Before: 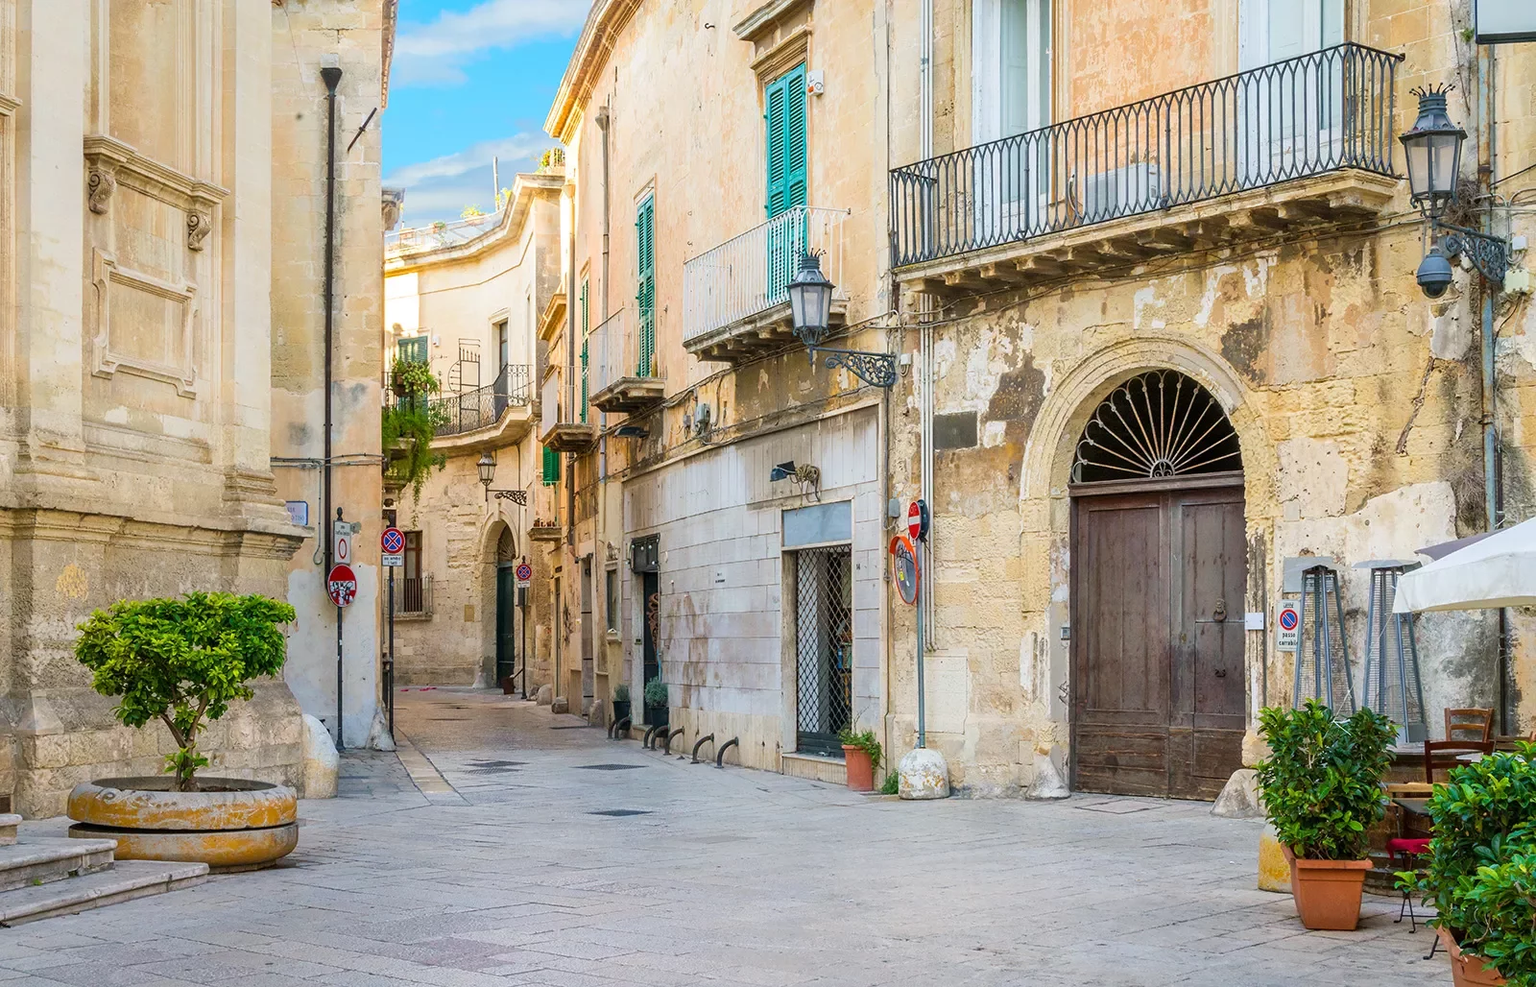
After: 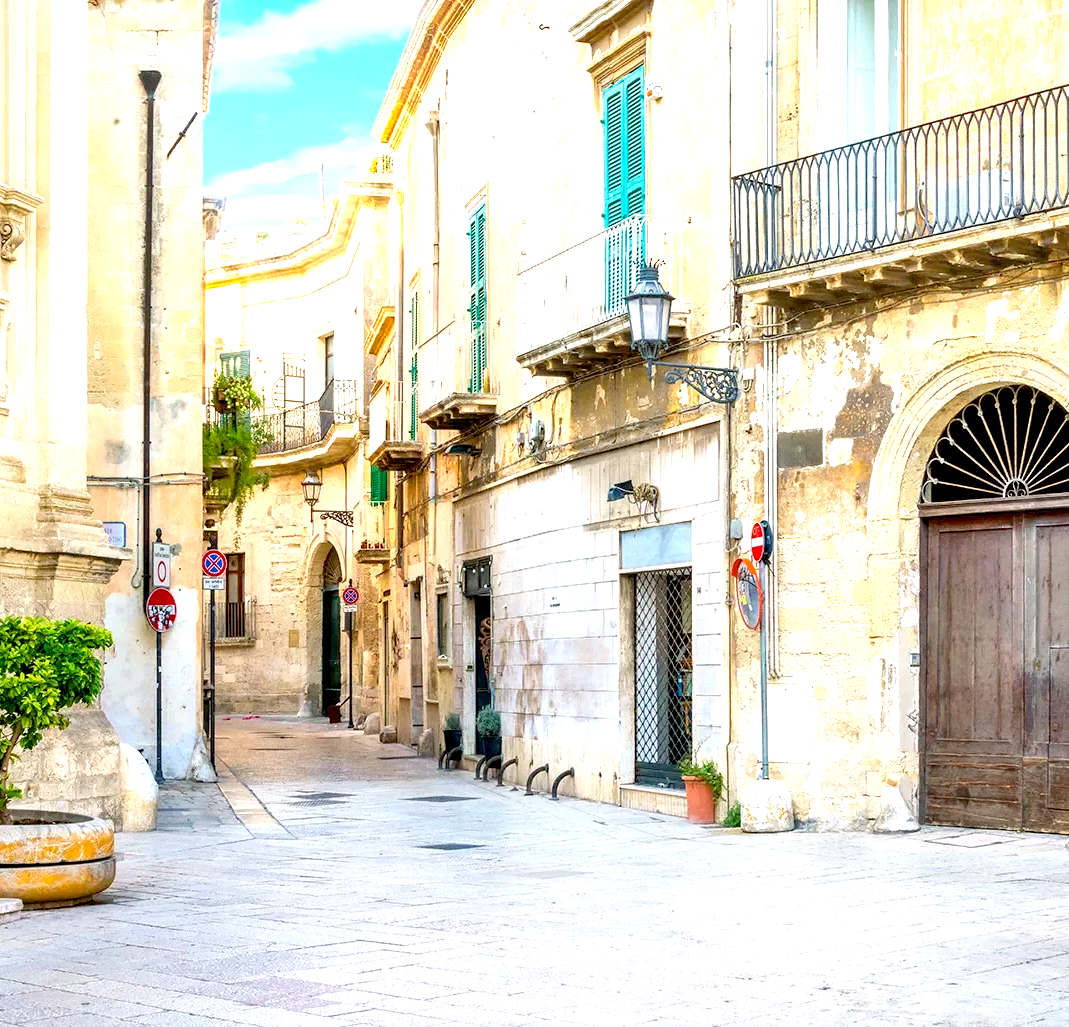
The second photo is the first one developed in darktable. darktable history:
crop and rotate: left 12.302%, right 20.843%
exposure: black level correction 0.011, exposure 1.084 EV, compensate highlight preservation false
